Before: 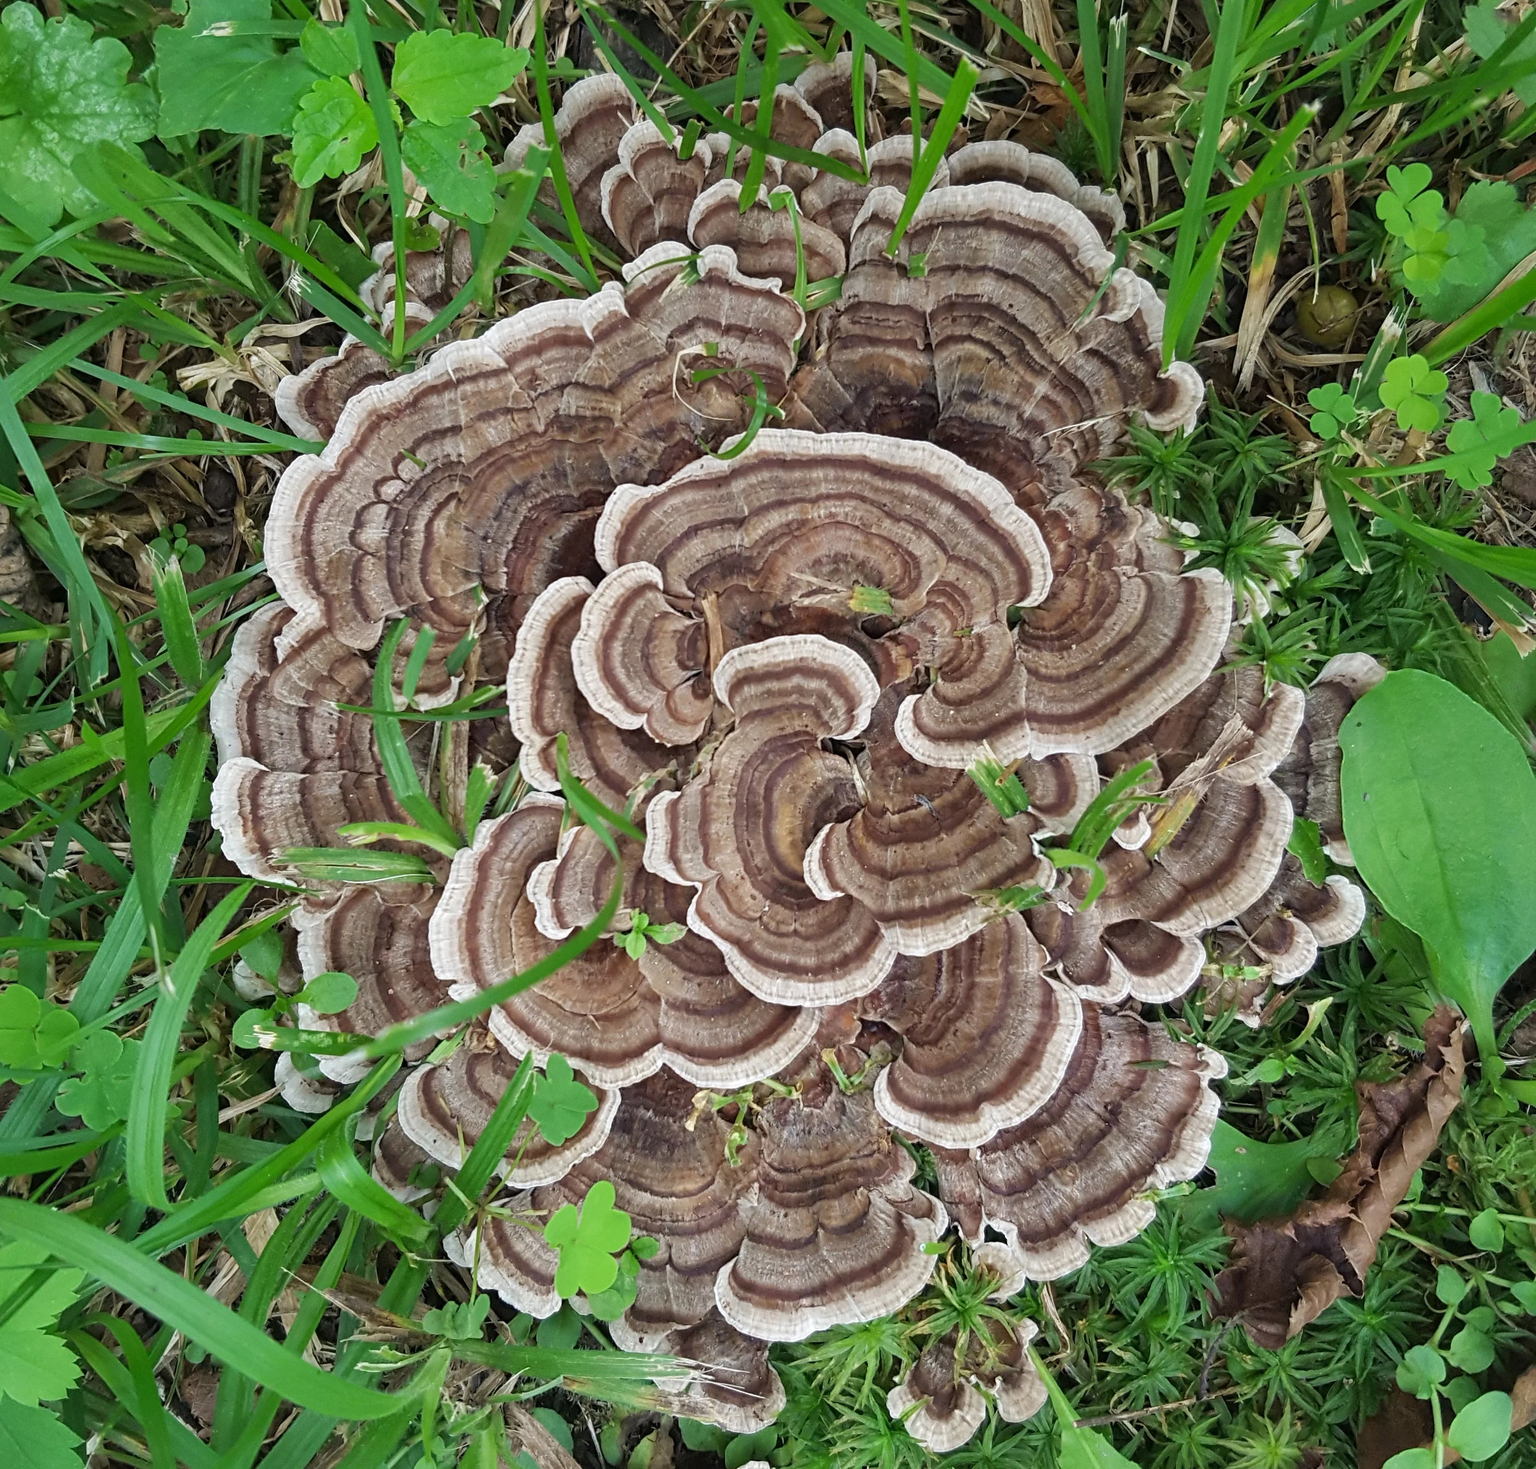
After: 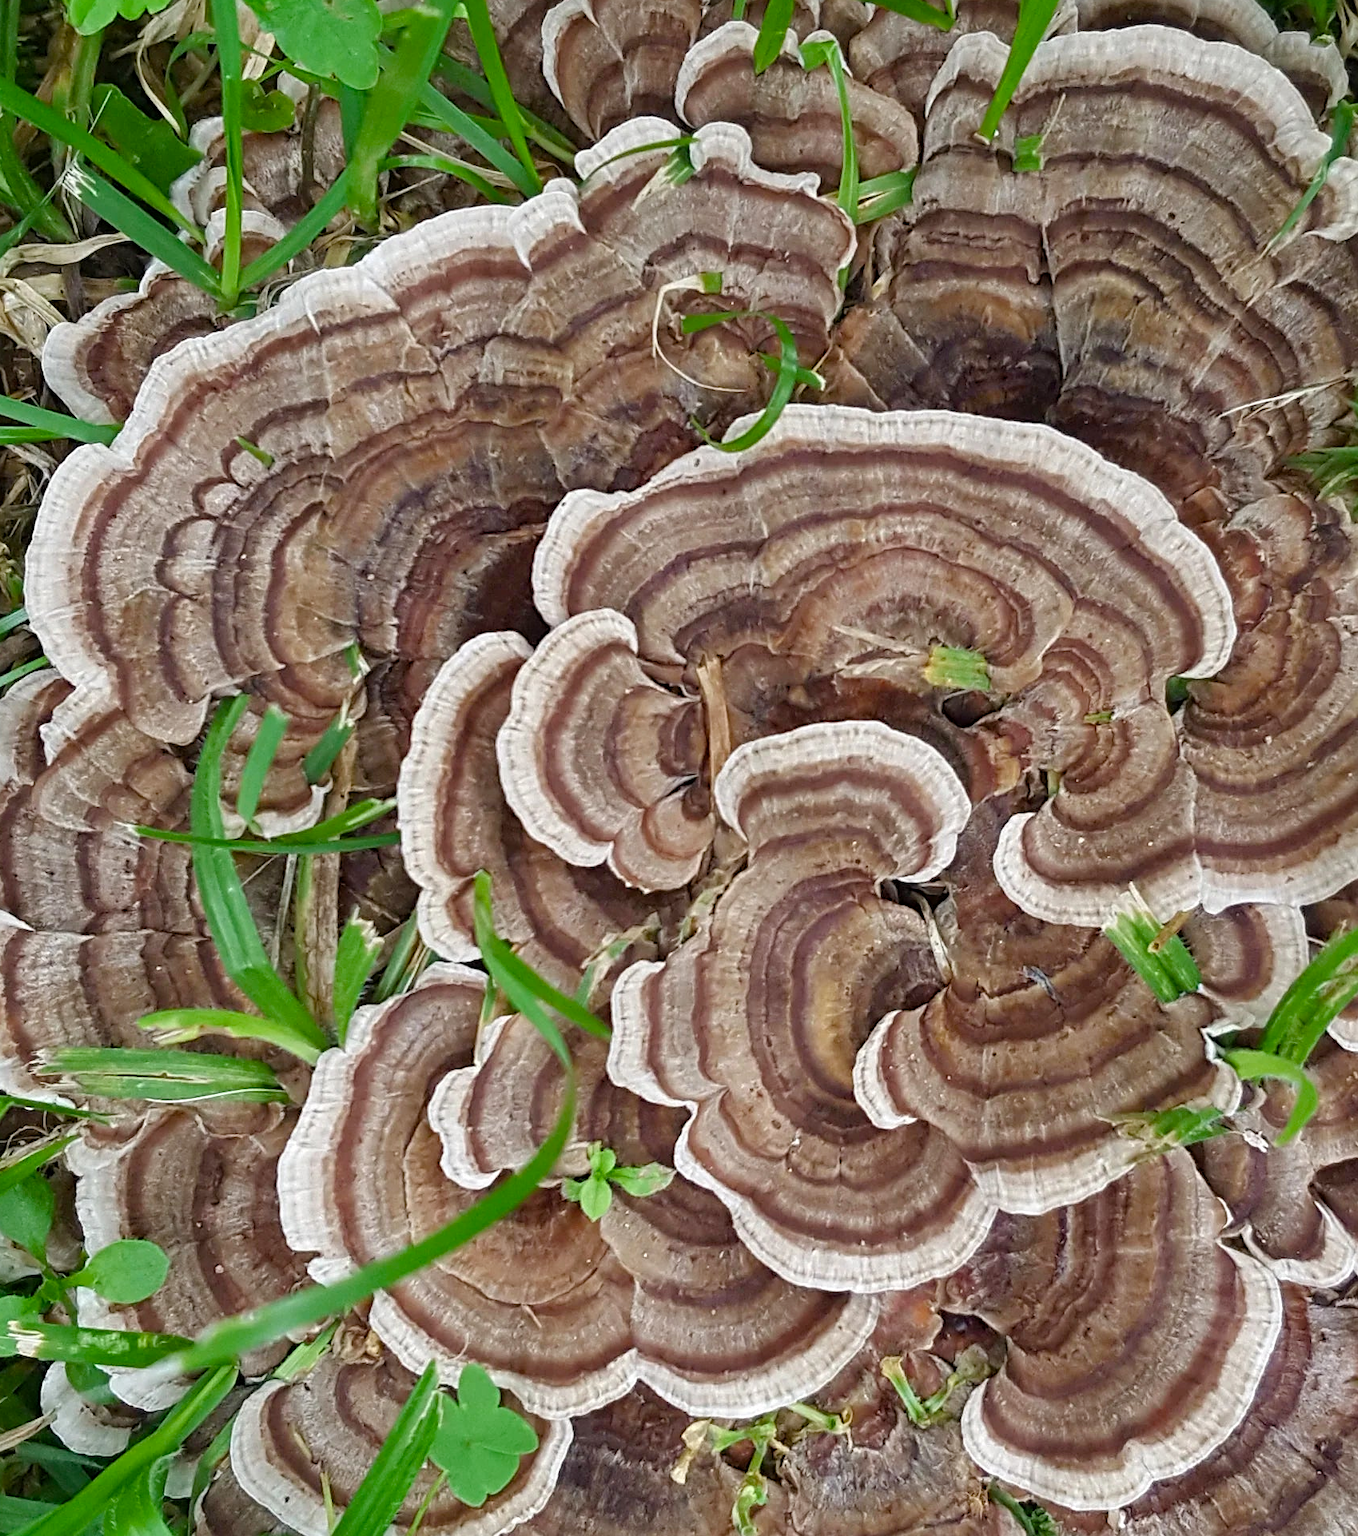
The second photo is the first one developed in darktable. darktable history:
crop: left 16.174%, top 11.29%, right 26.254%, bottom 20.647%
sharpen: amount 0.213
color balance rgb: perceptual saturation grading › global saturation 20%, perceptual saturation grading › highlights -25.51%, perceptual saturation grading › shadows 25.073%, global vibrance 11.209%
